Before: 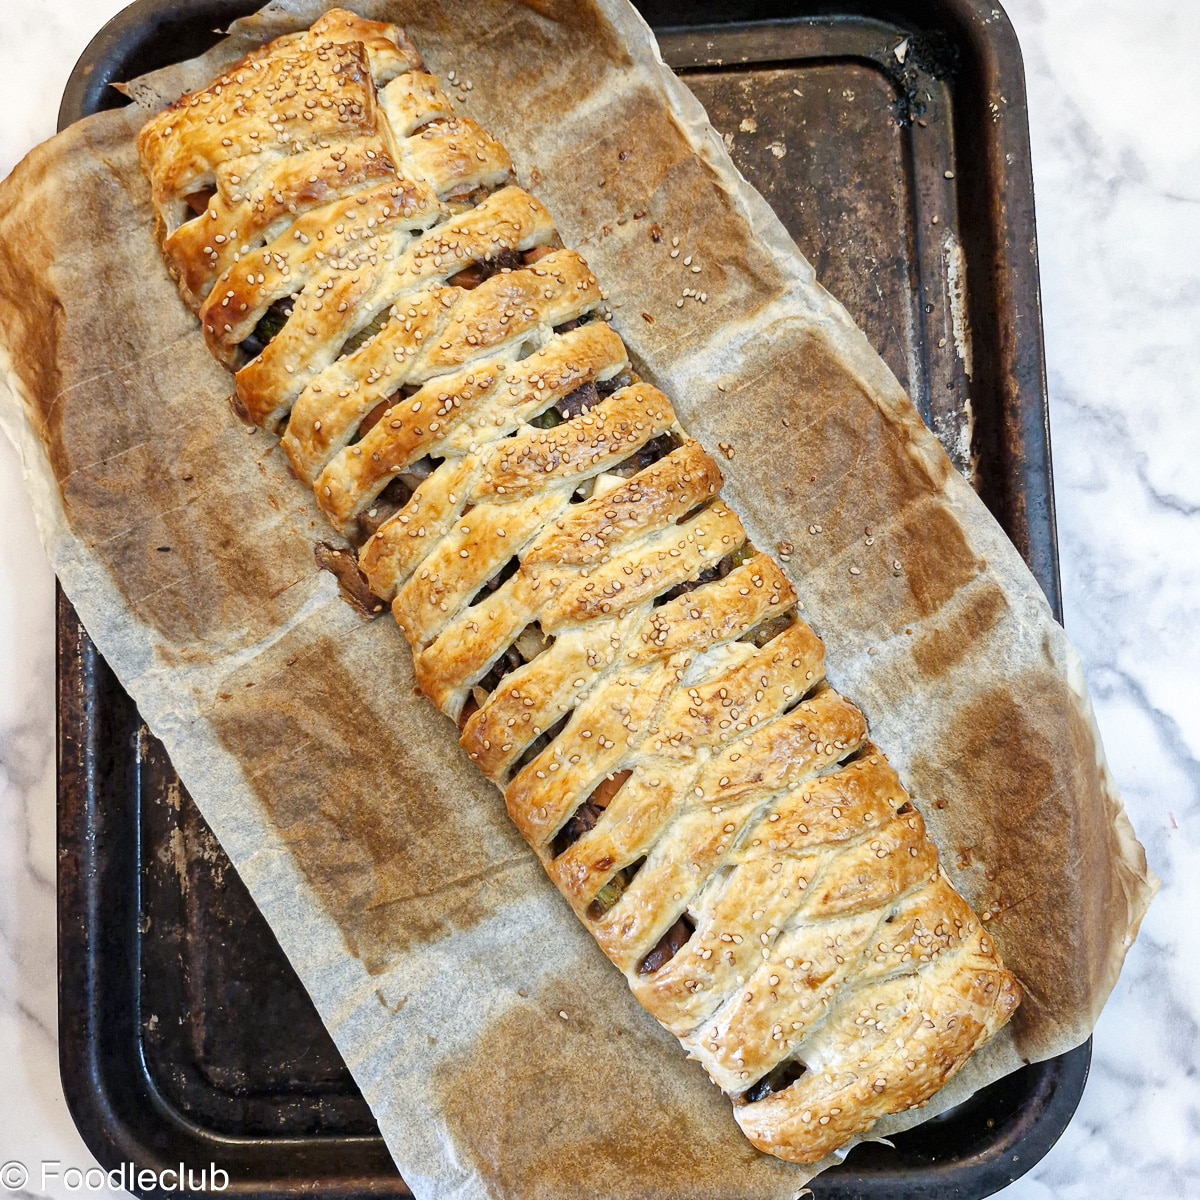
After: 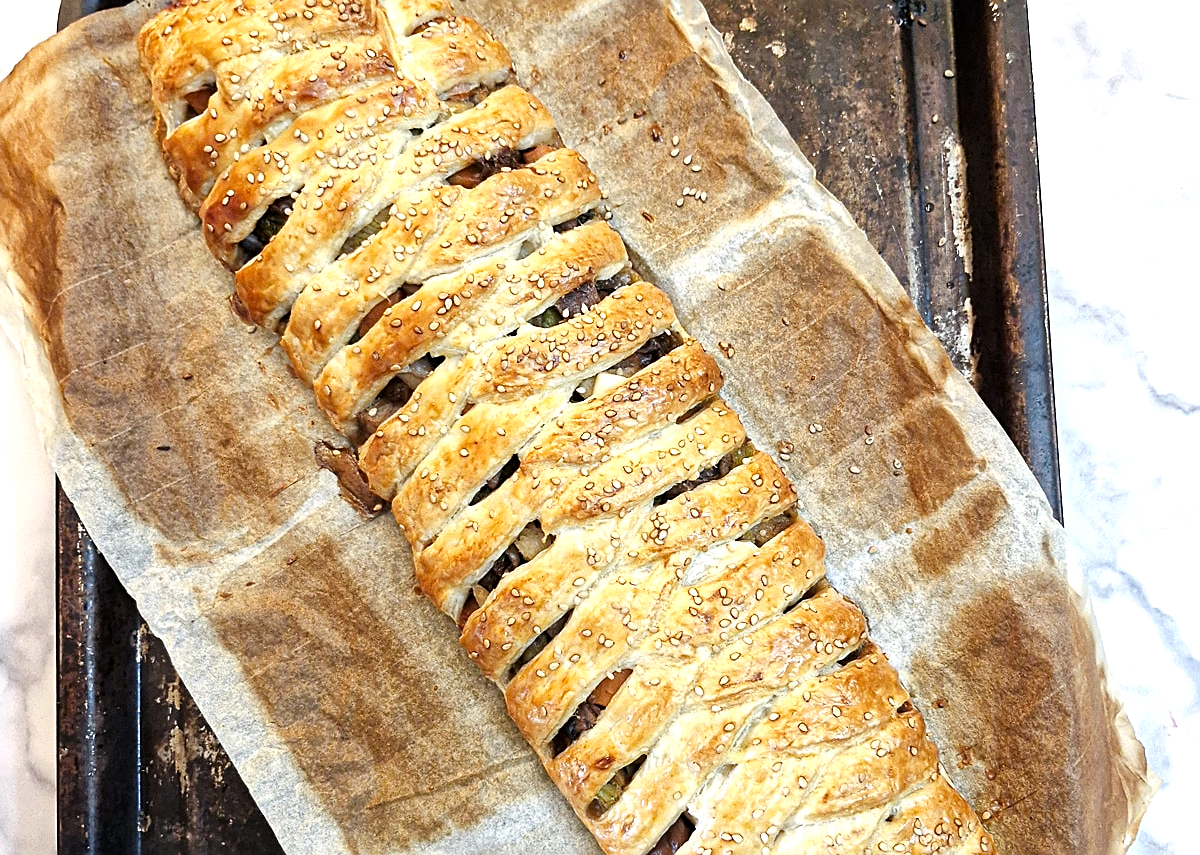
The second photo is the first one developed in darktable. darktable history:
tone equalizer: -8 EV -0.379 EV, -7 EV -0.39 EV, -6 EV -0.35 EV, -5 EV -0.23 EV, -3 EV 0.246 EV, -2 EV 0.35 EV, -1 EV 0.363 EV, +0 EV 0.44 EV
exposure: compensate highlight preservation false
crop and rotate: top 8.466%, bottom 20.238%
sharpen: on, module defaults
